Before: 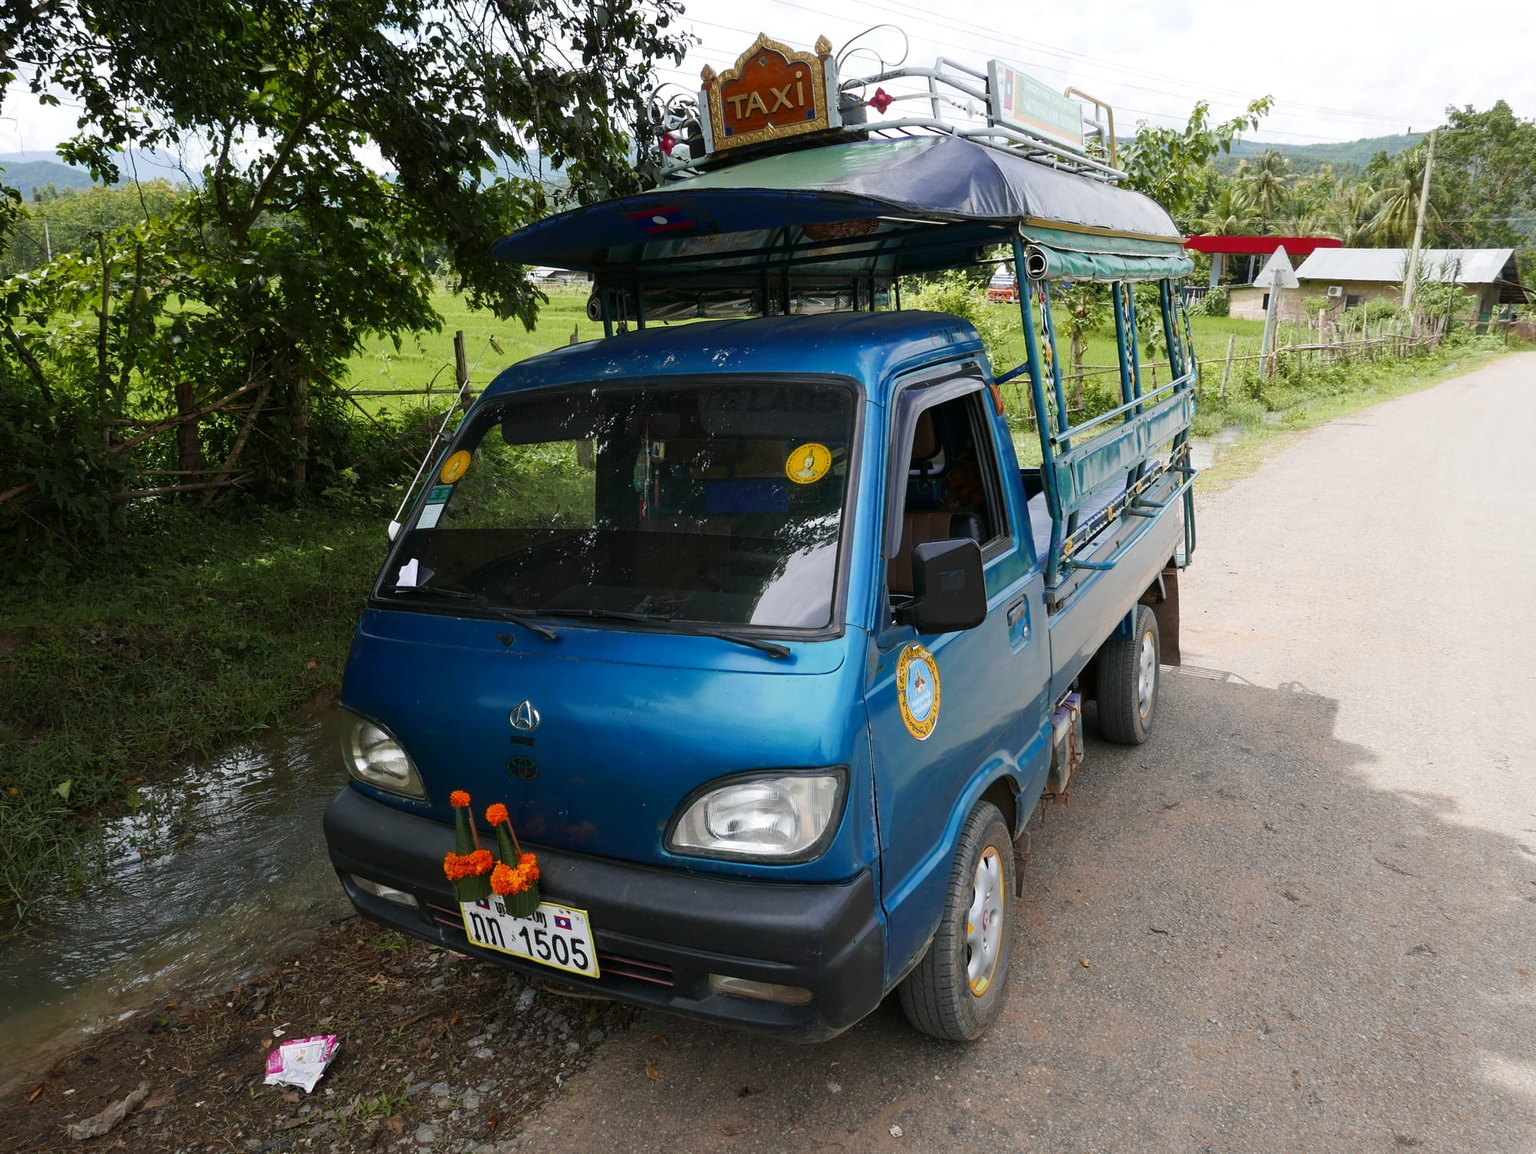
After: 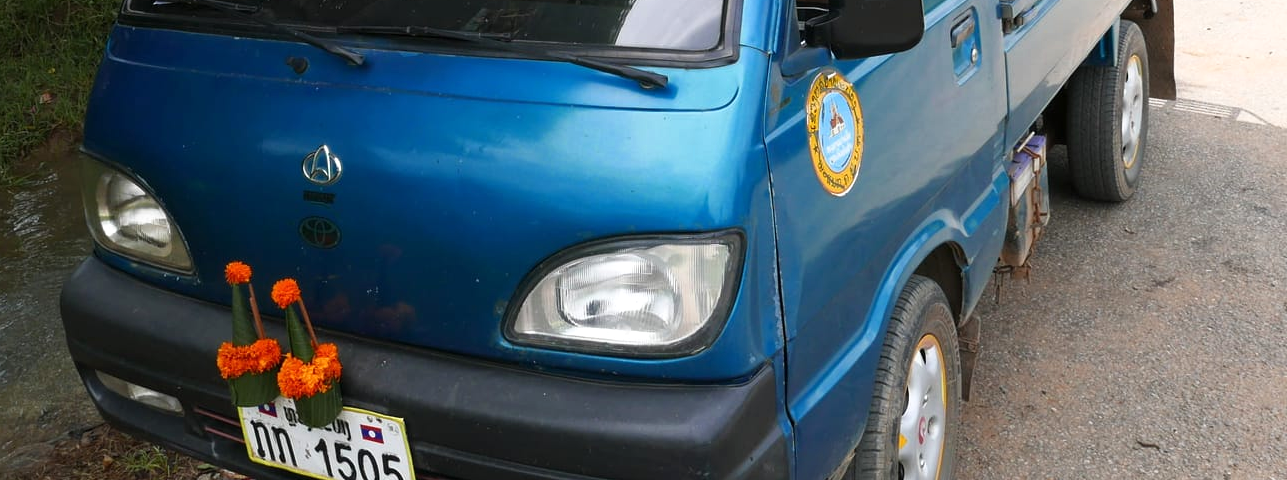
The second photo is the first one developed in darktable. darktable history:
crop: left 18.091%, top 51.13%, right 17.525%, bottom 16.85%
exposure: exposure 0.258 EV, compensate highlight preservation false
shadows and highlights: shadows 0, highlights 40
